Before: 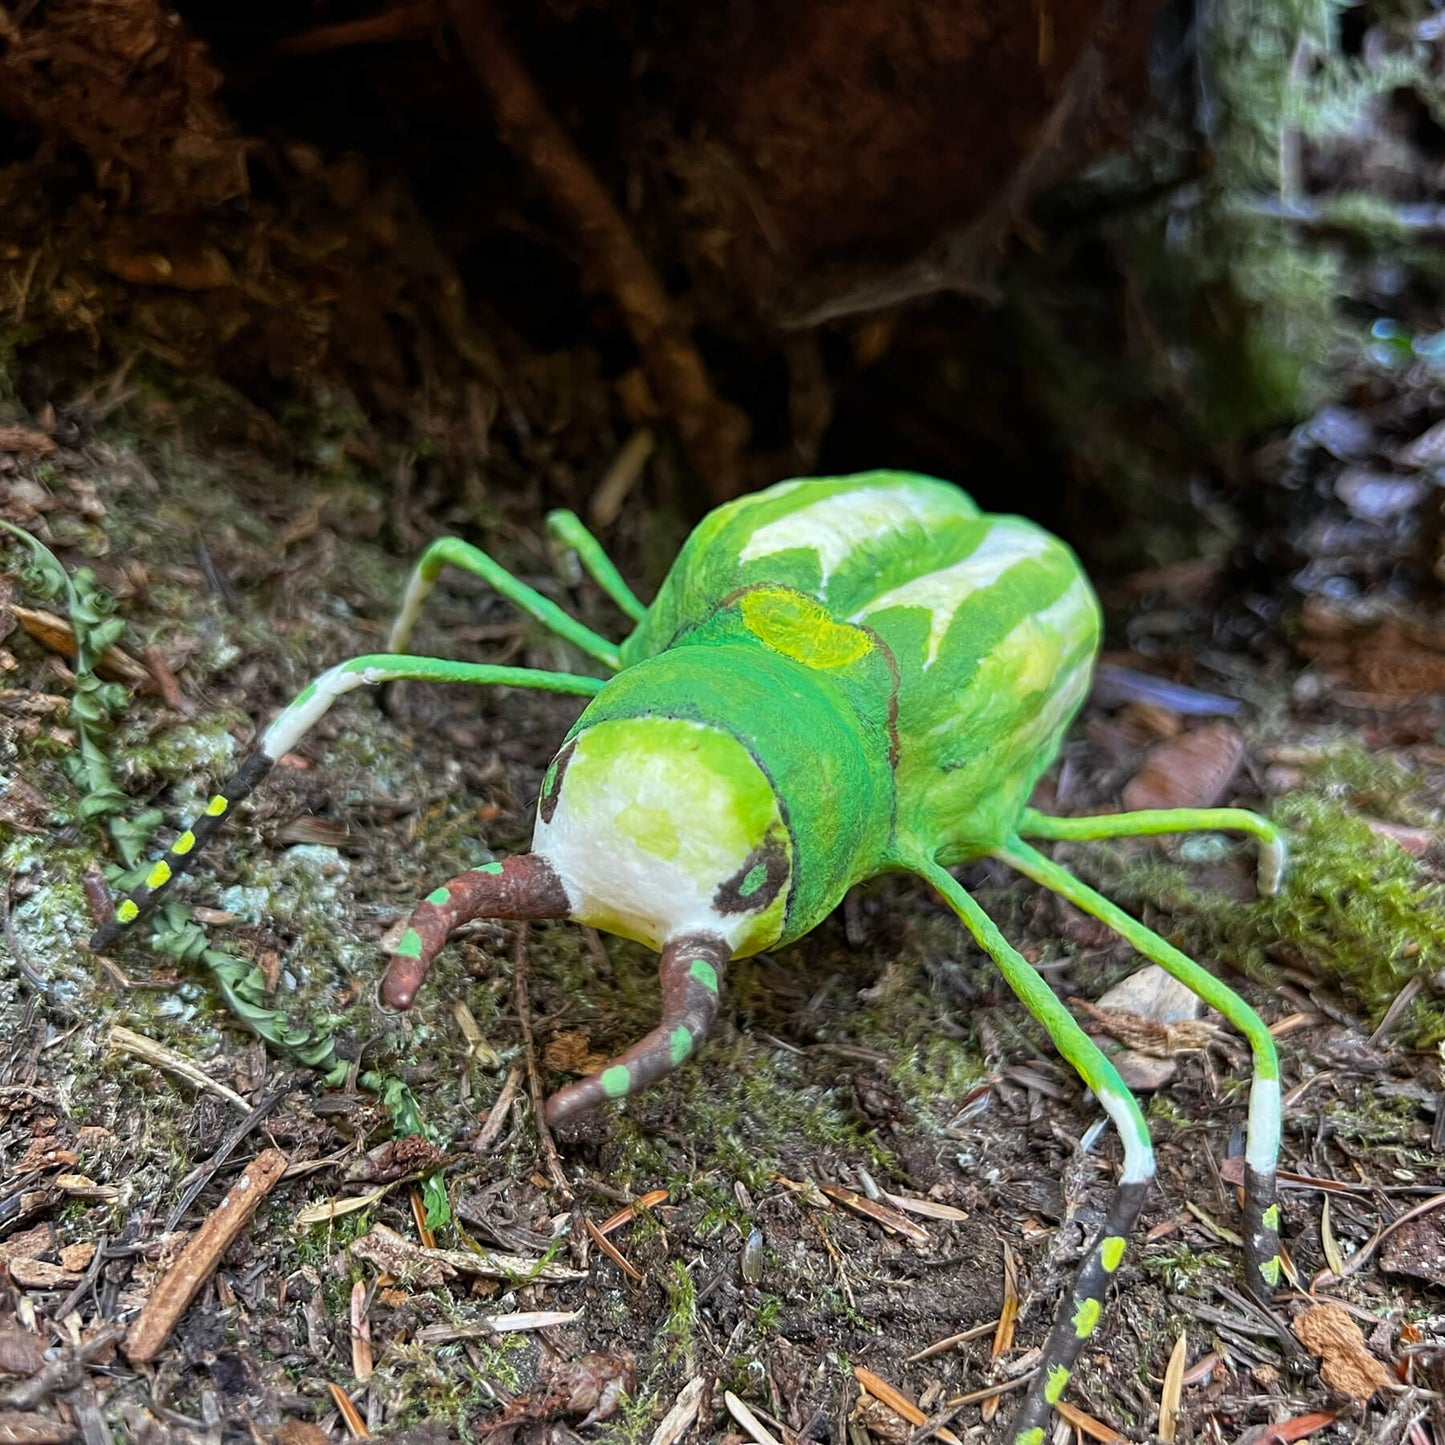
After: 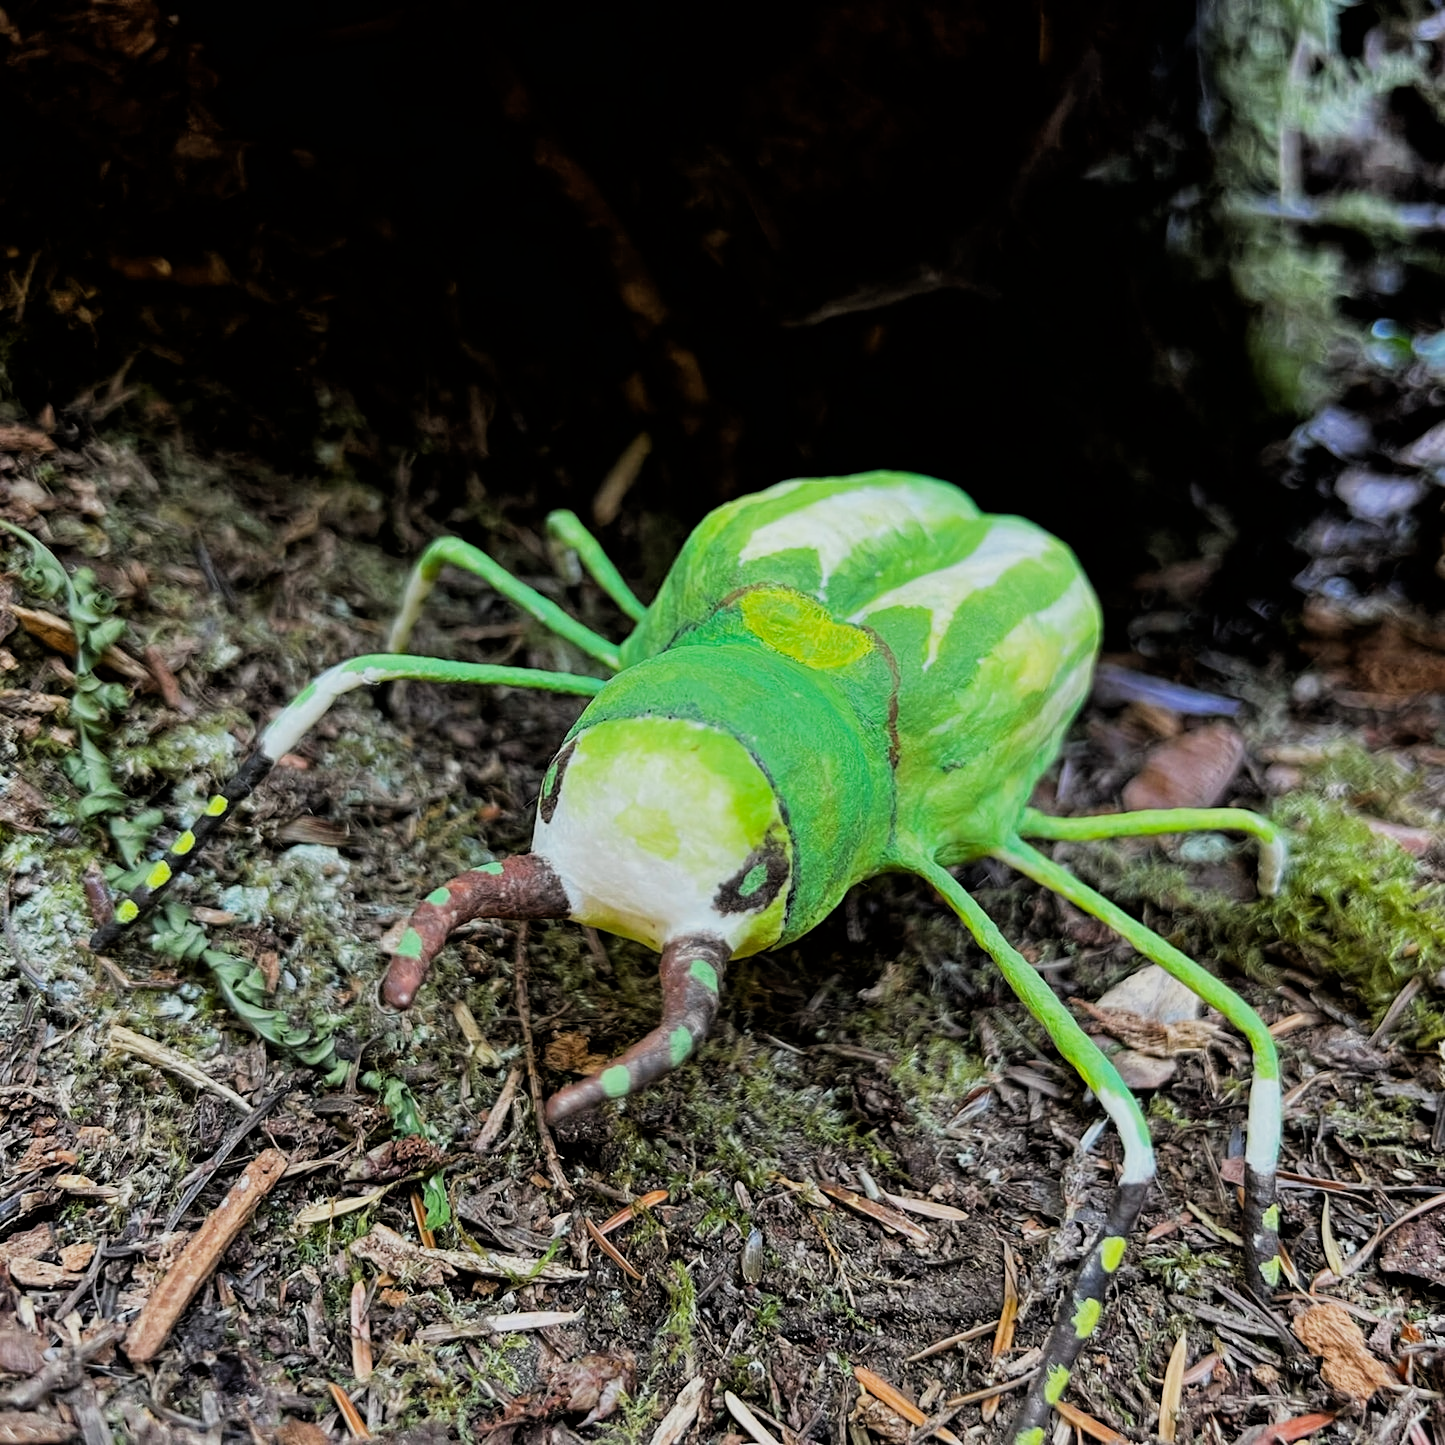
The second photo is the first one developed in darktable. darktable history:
shadows and highlights: shadows 5, soften with gaussian
filmic rgb: black relative exposure -5 EV, hardness 2.88, contrast 1.2, highlights saturation mix -30%
